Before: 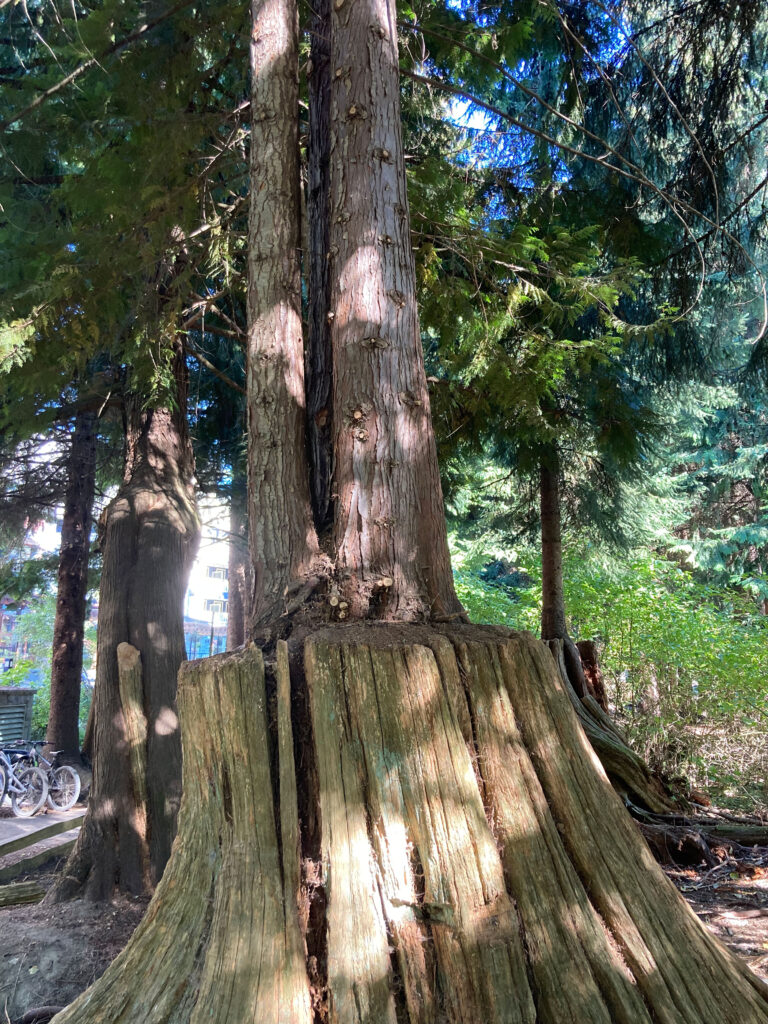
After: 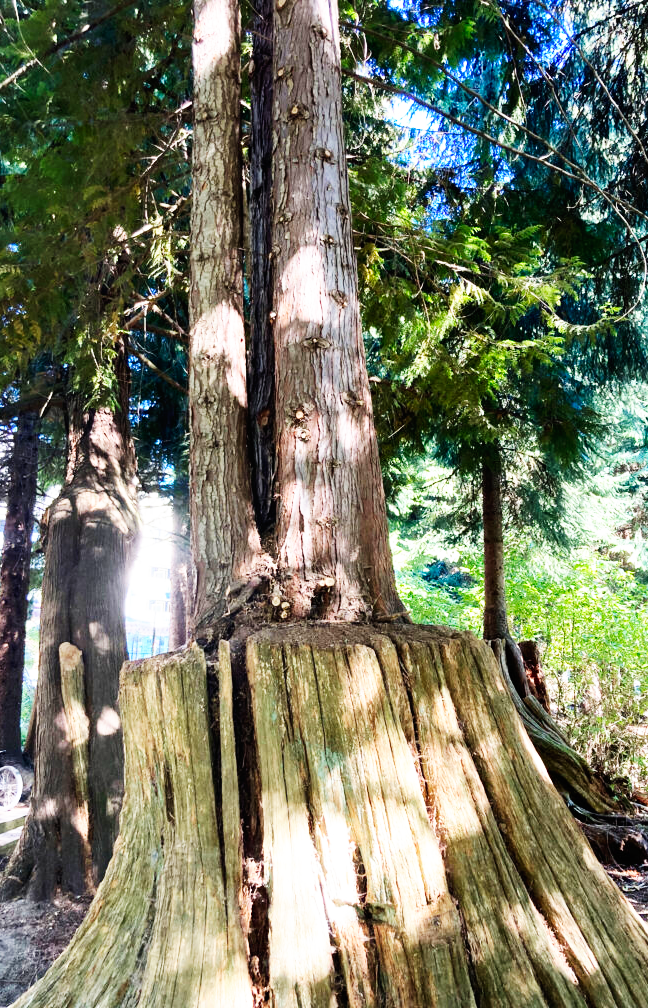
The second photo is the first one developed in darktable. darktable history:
crop: left 7.598%, right 7.873%
tone equalizer: on, module defaults
exposure: compensate highlight preservation false
base curve: curves: ch0 [(0, 0) (0.007, 0.004) (0.027, 0.03) (0.046, 0.07) (0.207, 0.54) (0.442, 0.872) (0.673, 0.972) (1, 1)], preserve colors none
